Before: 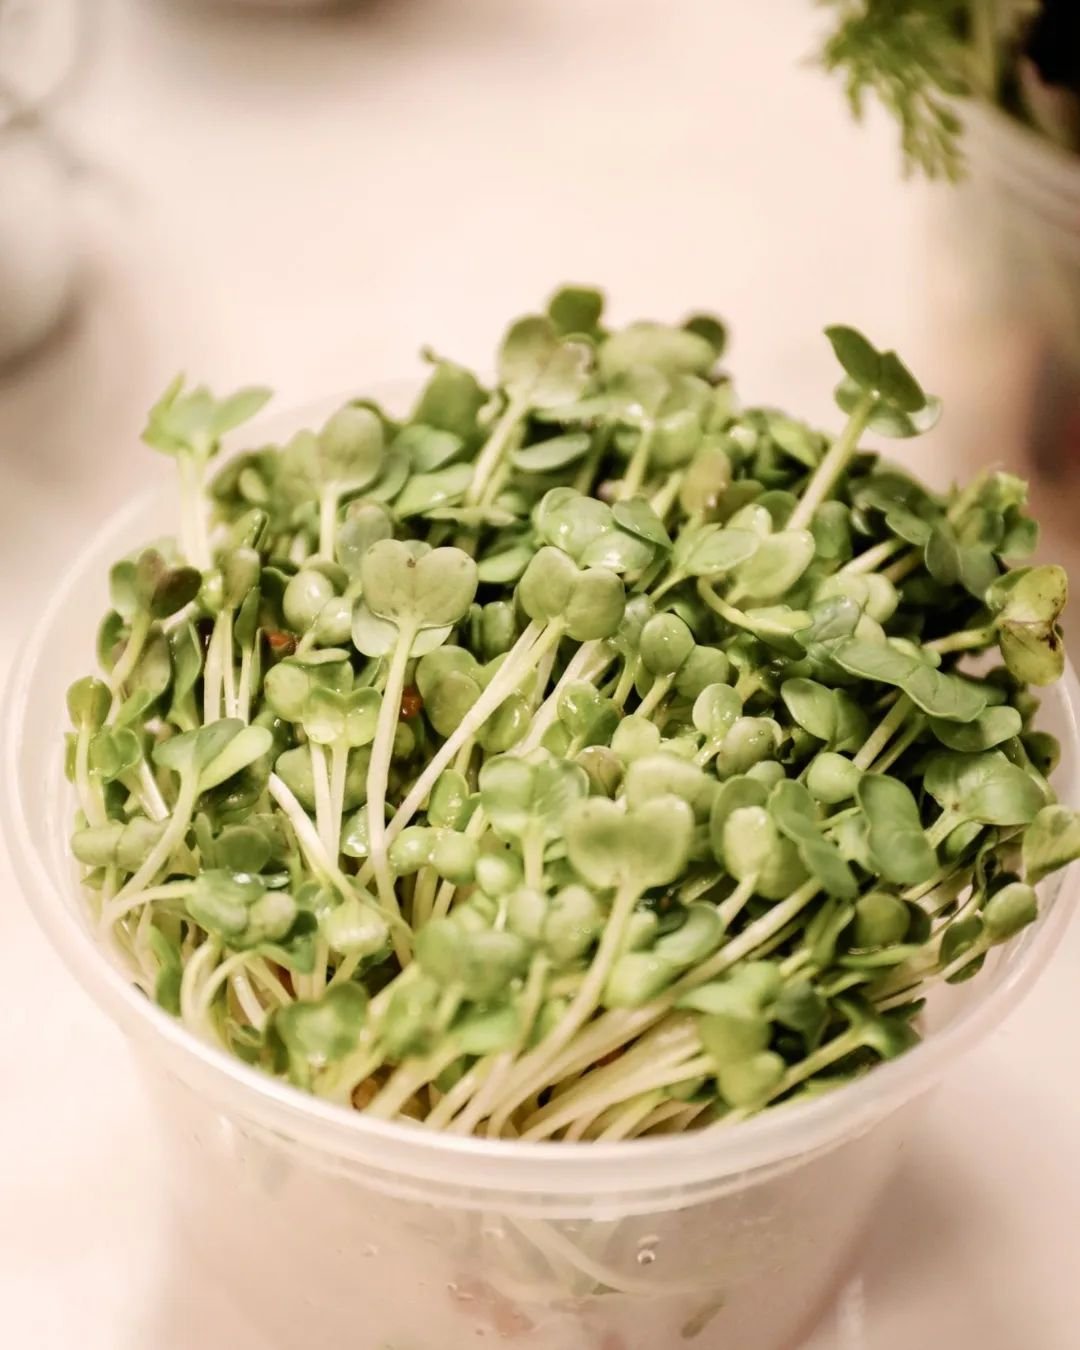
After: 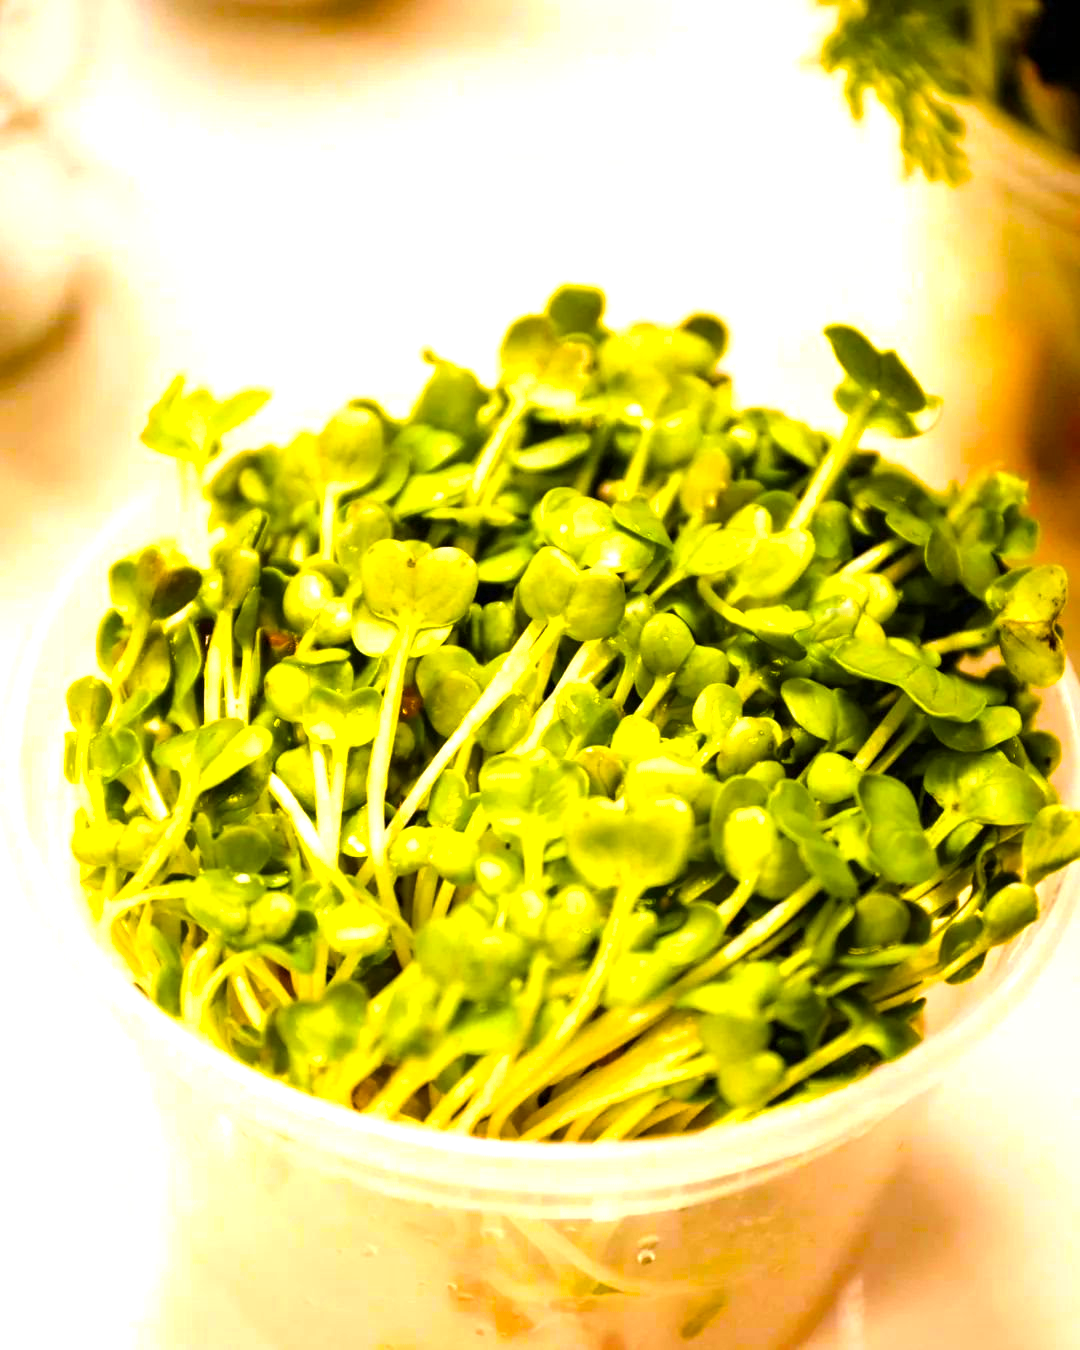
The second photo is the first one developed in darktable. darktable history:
color balance rgb: linear chroma grading › global chroma 20%, perceptual saturation grading › global saturation 65%, perceptual saturation grading › highlights 50%, perceptual saturation grading › shadows 30%, perceptual brilliance grading › global brilliance 12%, perceptual brilliance grading › highlights 15%, global vibrance 20%
contrast brightness saturation: saturation -0.04
